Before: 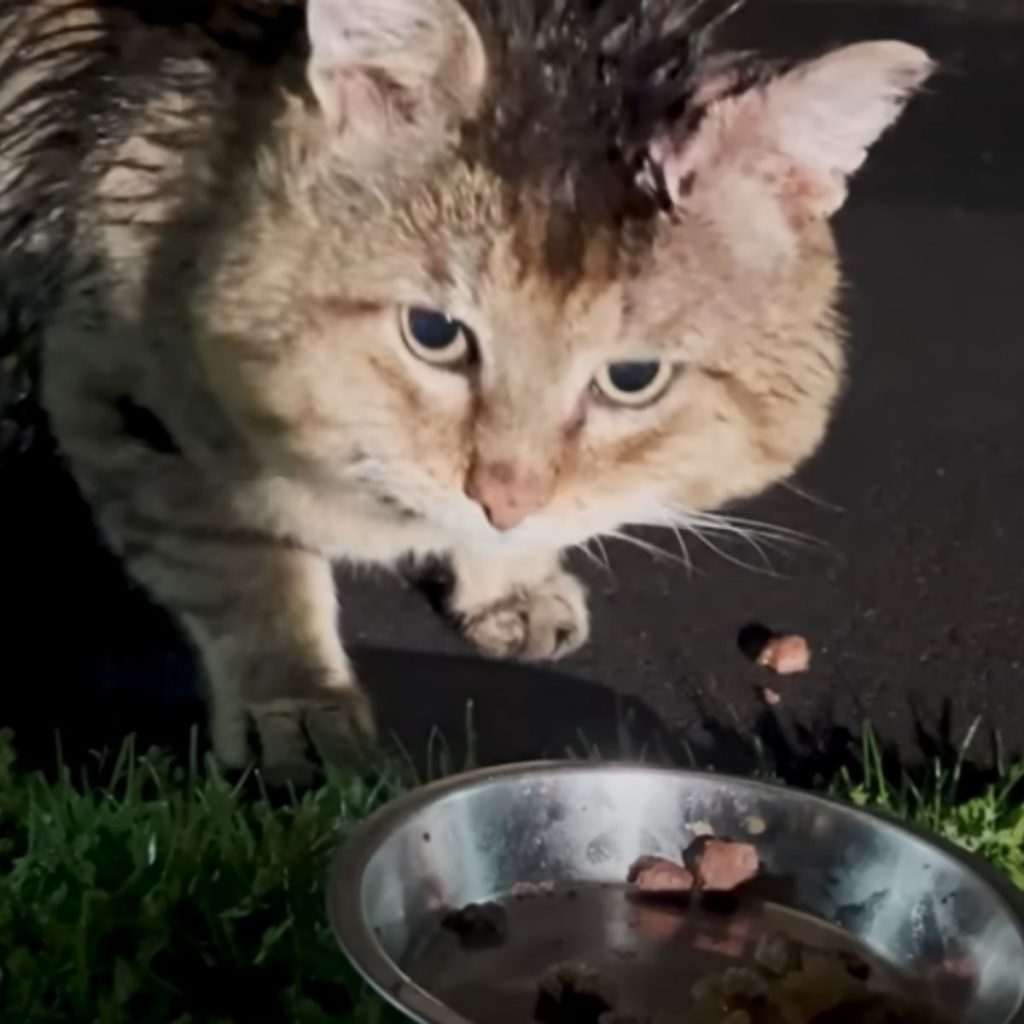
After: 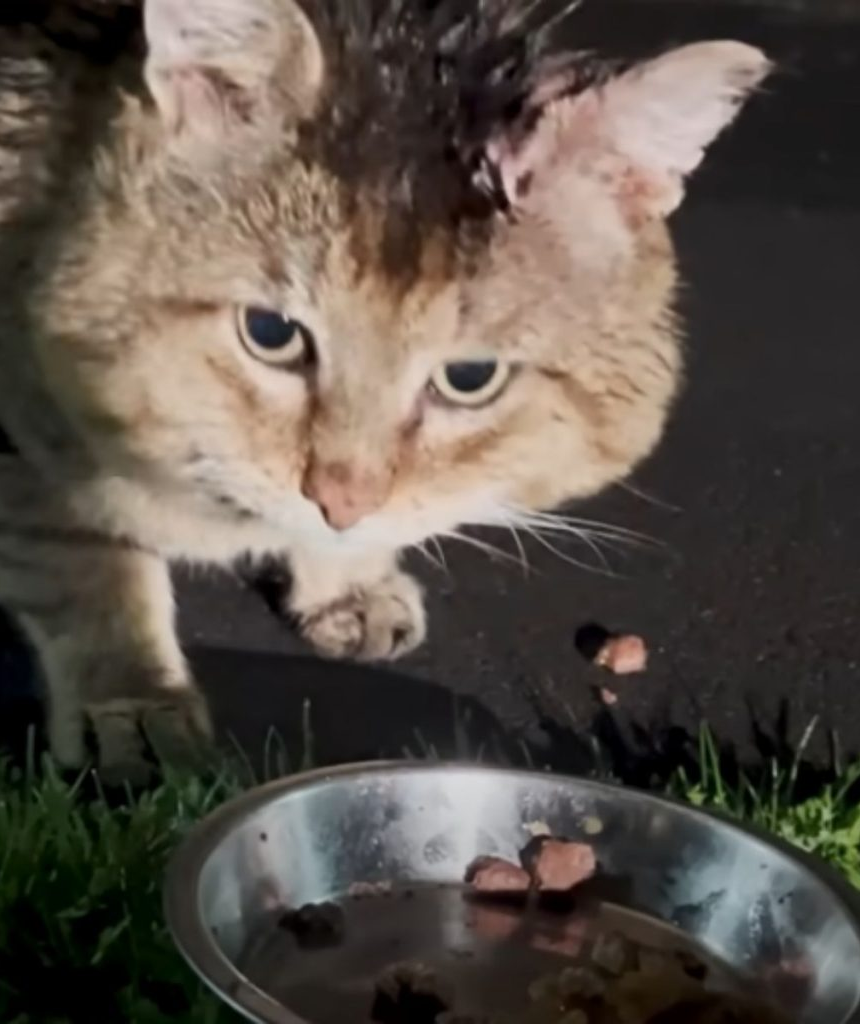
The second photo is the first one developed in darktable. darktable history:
crop: left 15.991%
